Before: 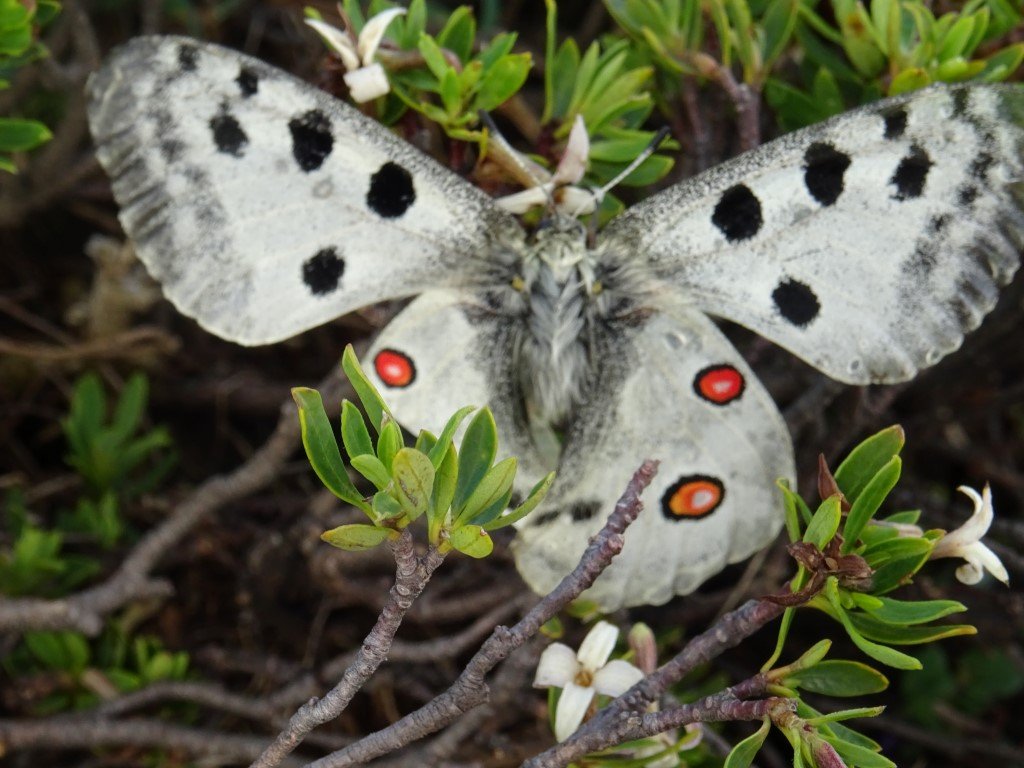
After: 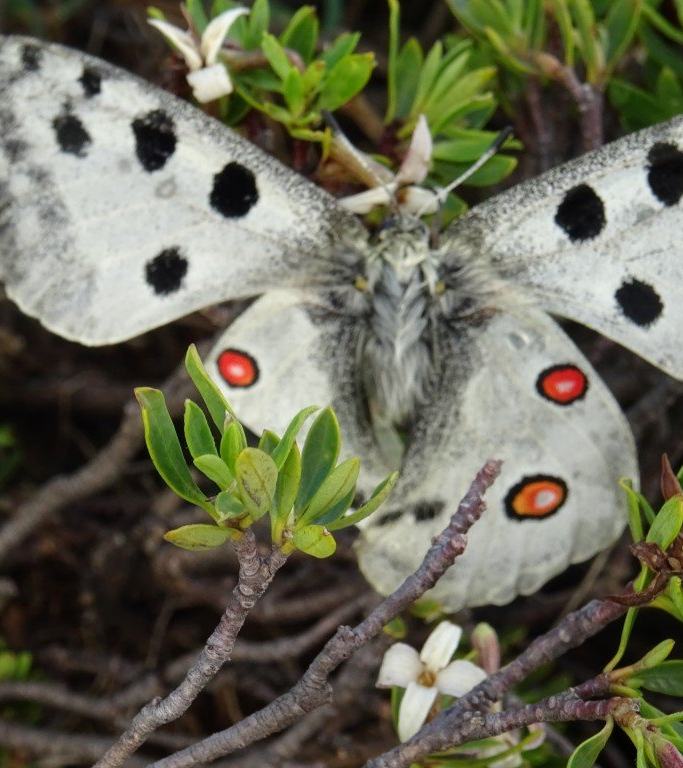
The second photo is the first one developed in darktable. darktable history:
crop and rotate: left 15.373%, right 17.915%
